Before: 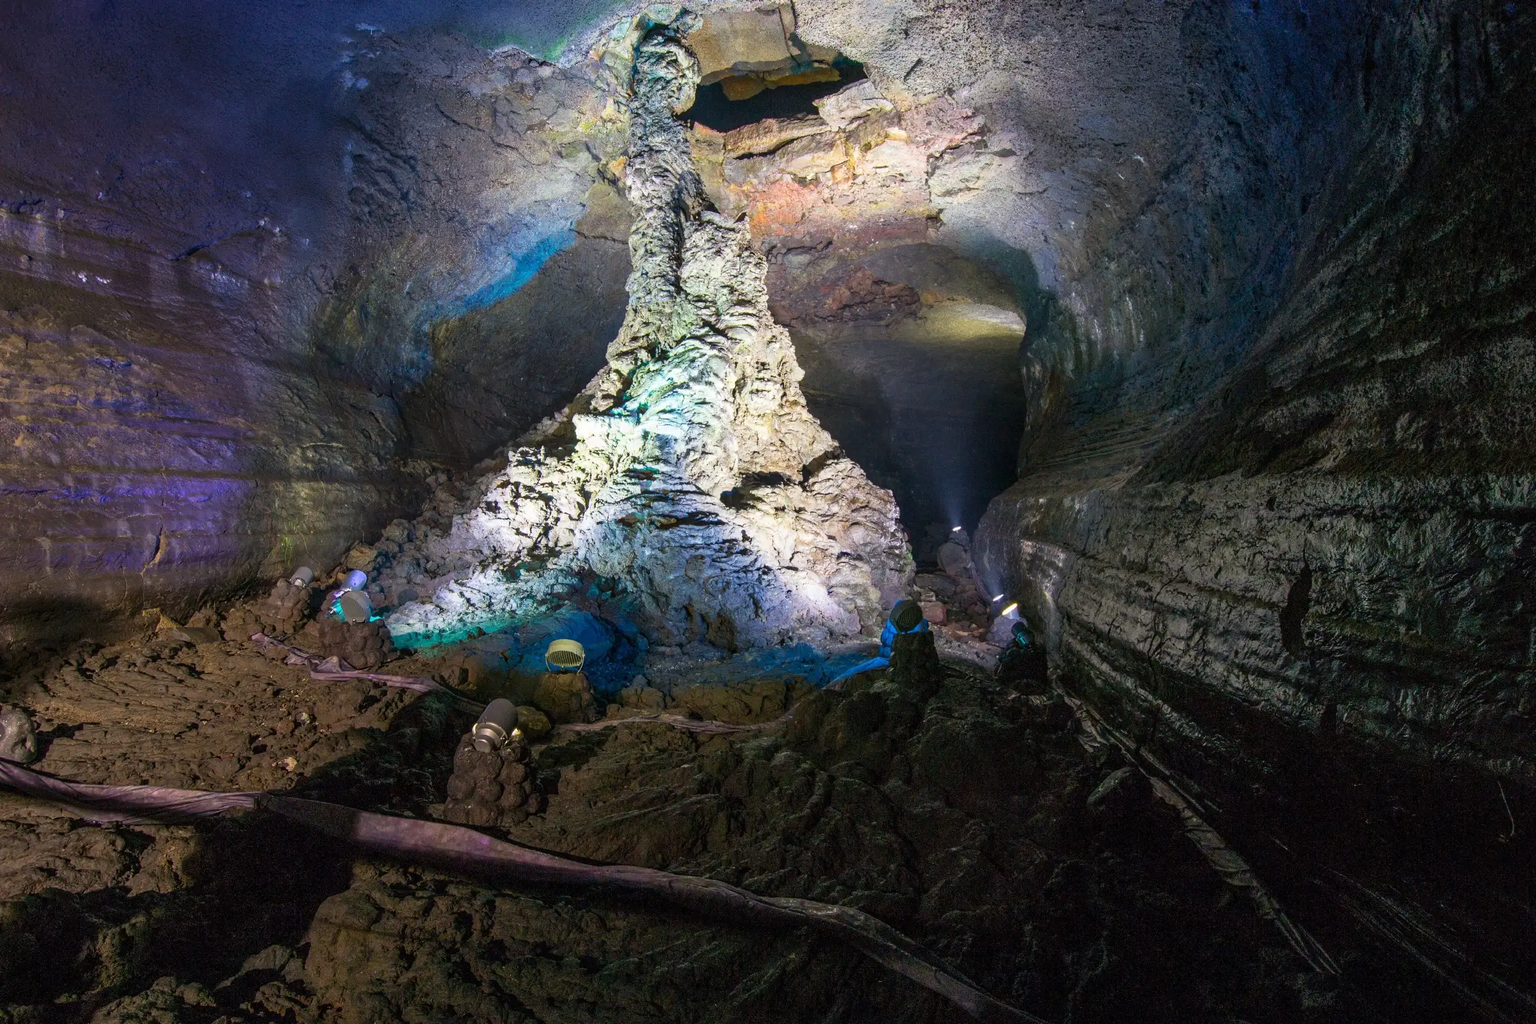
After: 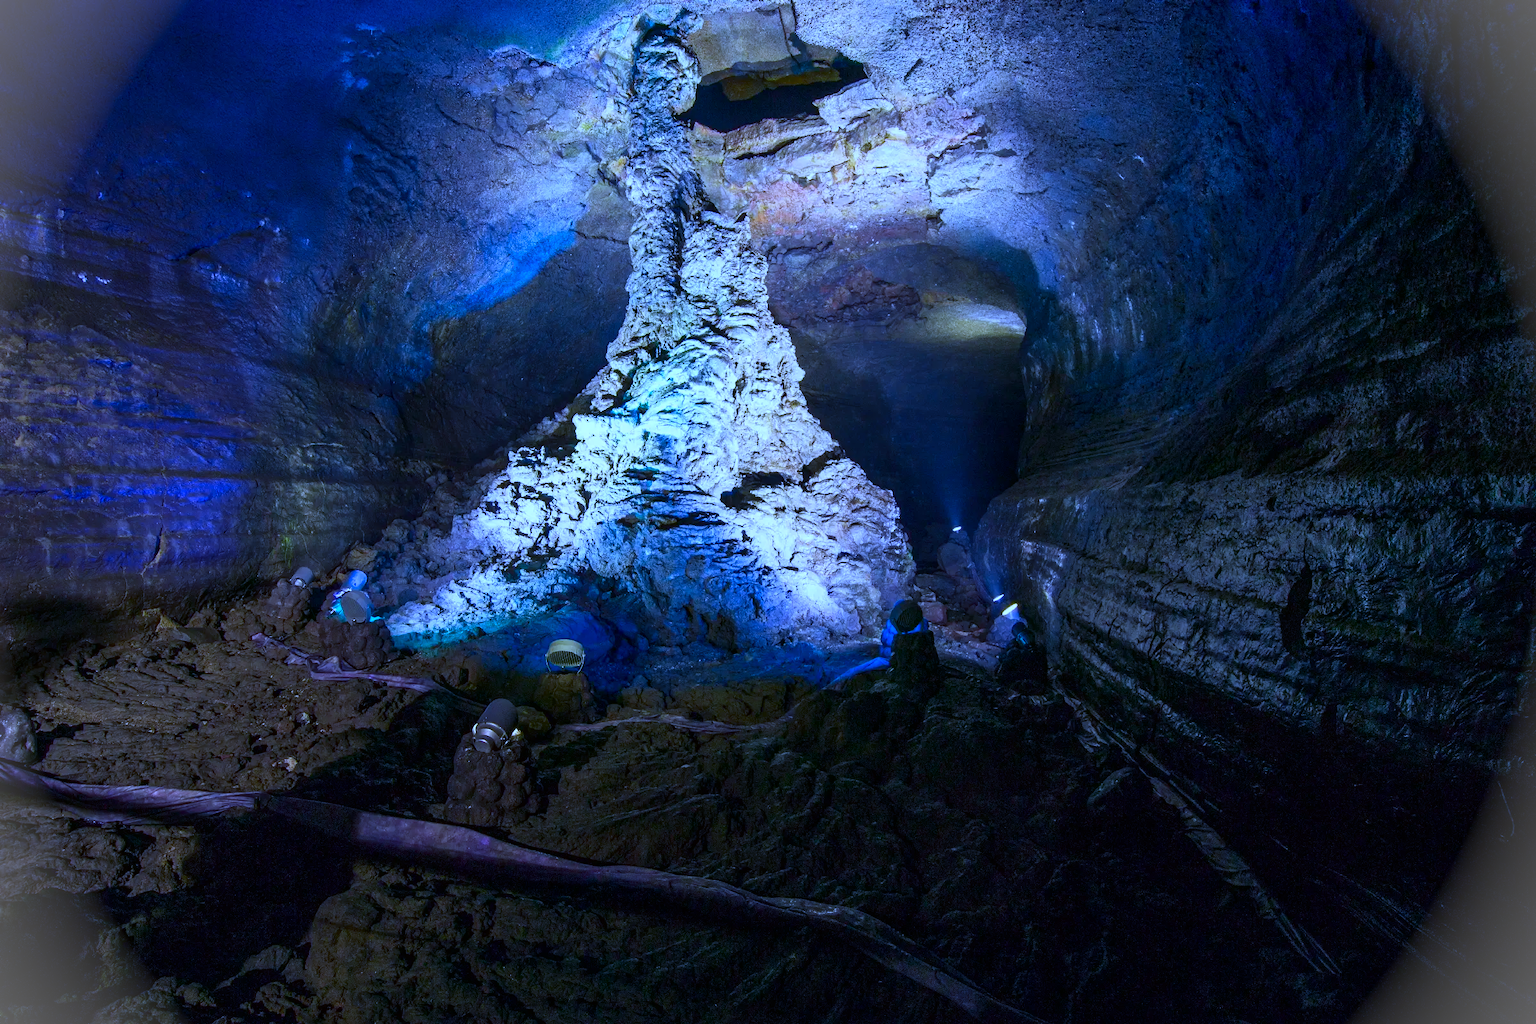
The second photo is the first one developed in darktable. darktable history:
white balance: red 0.766, blue 1.537
contrast brightness saturation: contrast 0.07, brightness -0.13, saturation 0.06
vignetting: fall-off start 100%, brightness 0.3, saturation 0
